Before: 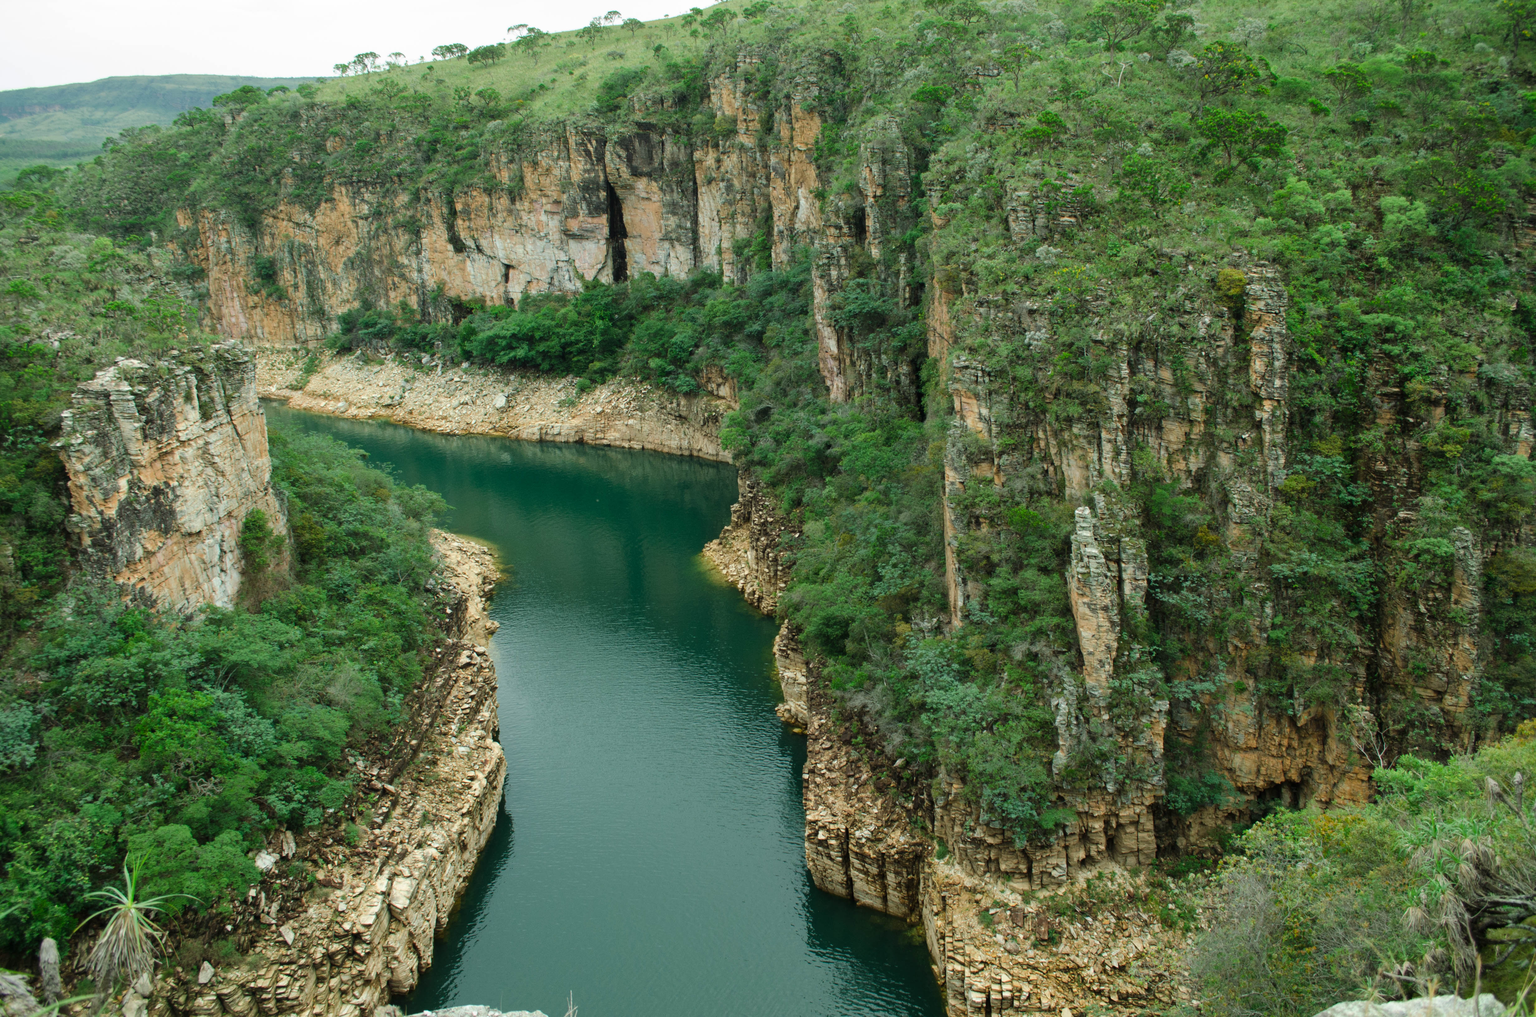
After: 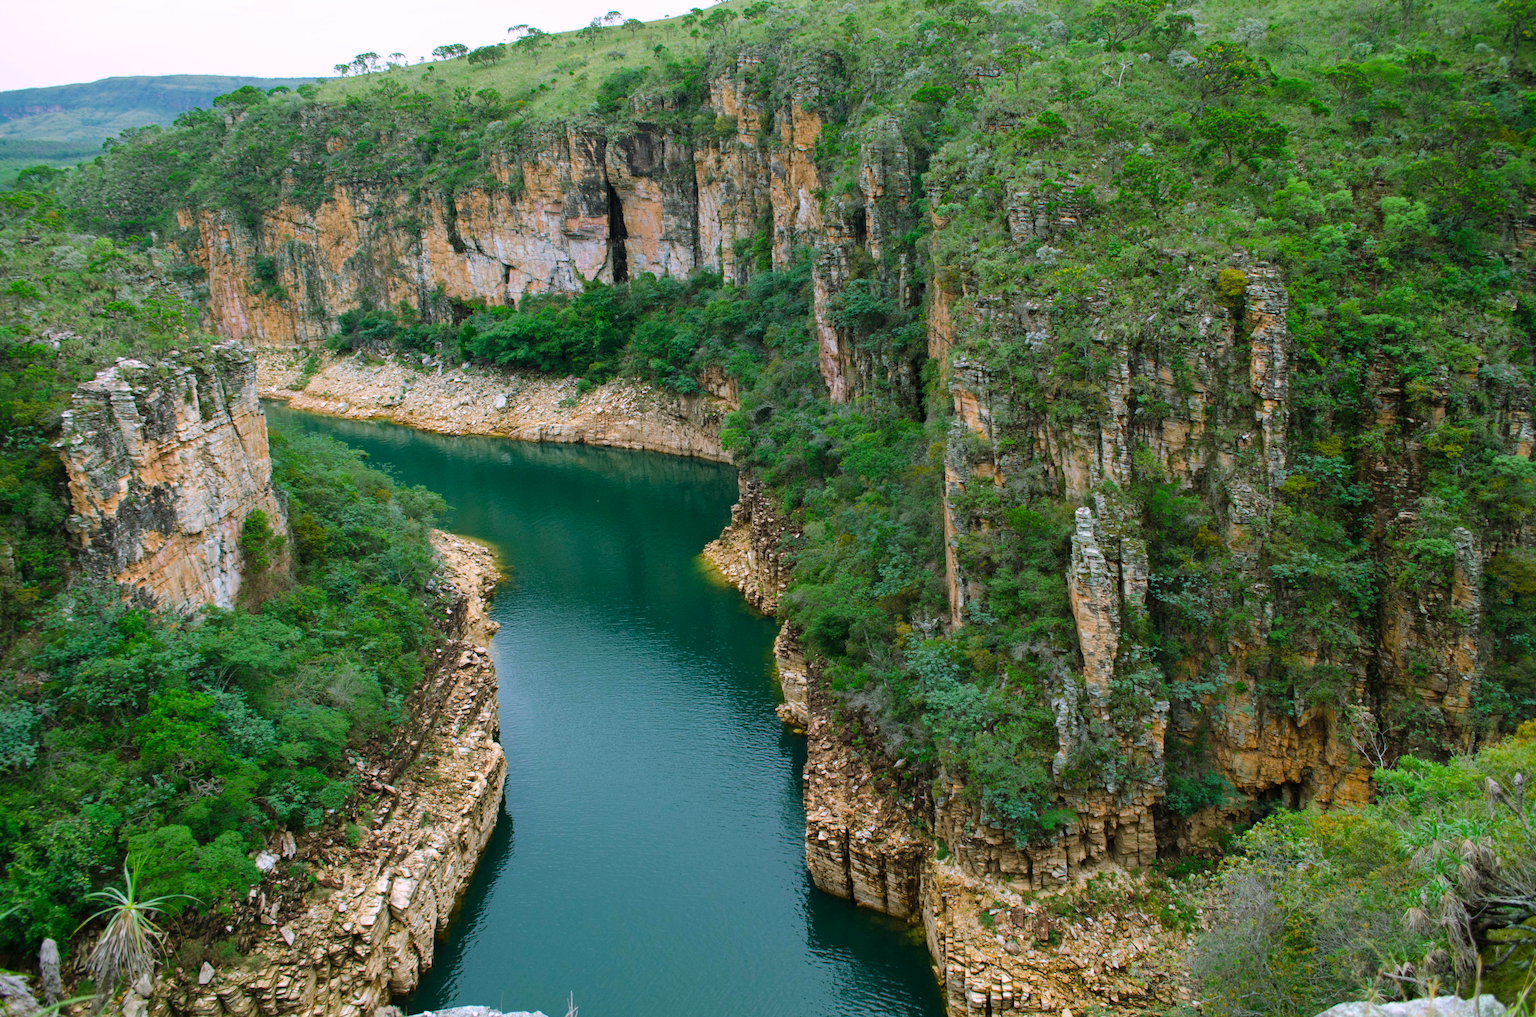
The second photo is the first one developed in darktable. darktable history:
color balance rgb: perceptual saturation grading › global saturation 20%, global vibrance 20%
haze removal: compatibility mode true, adaptive false
white balance: red 1.042, blue 1.17
